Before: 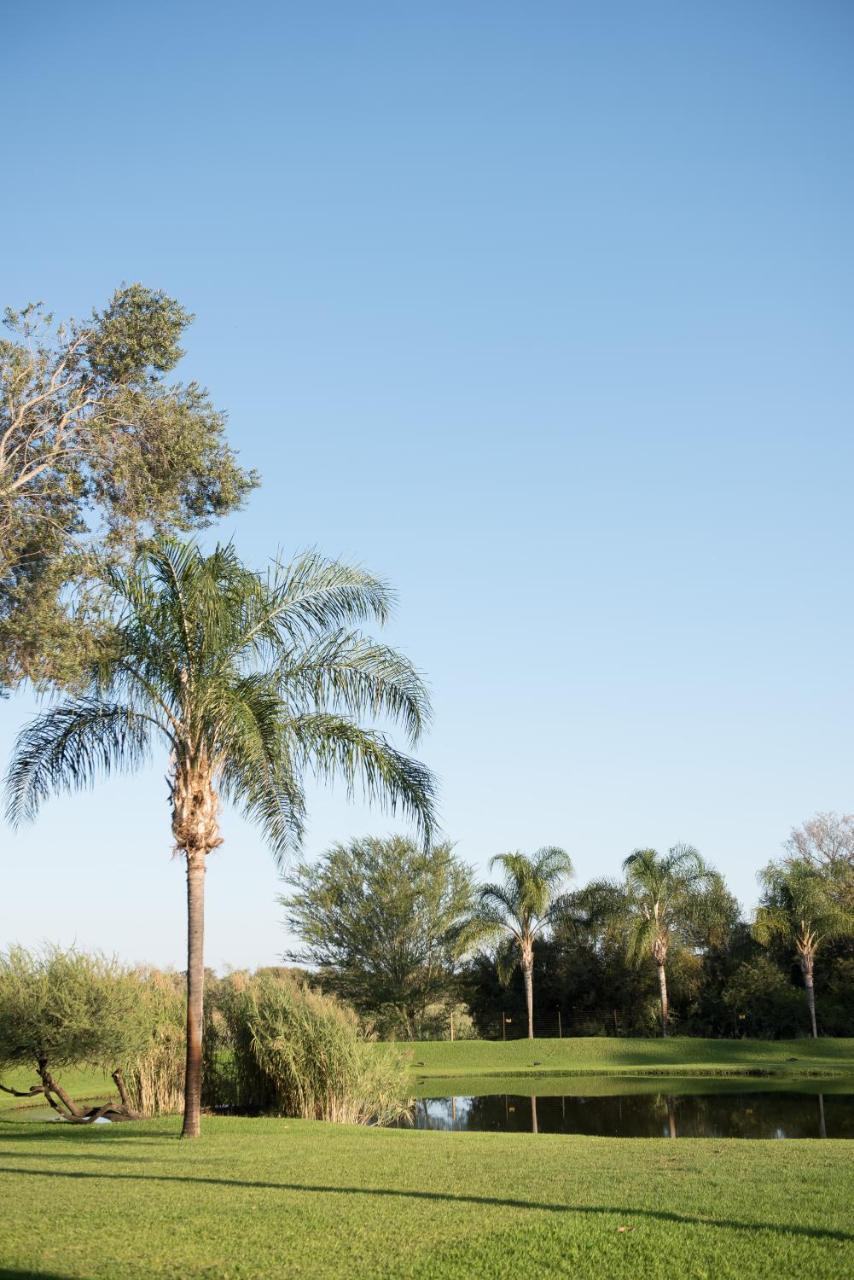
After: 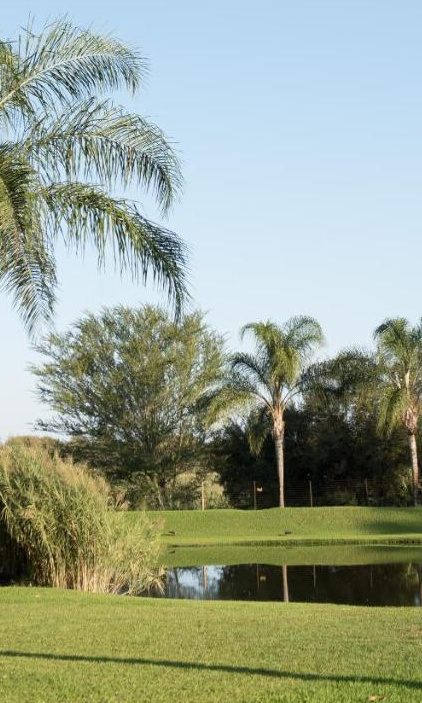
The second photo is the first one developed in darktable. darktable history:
crop: left 29.27%, top 41.511%, right 21.21%, bottom 3.494%
